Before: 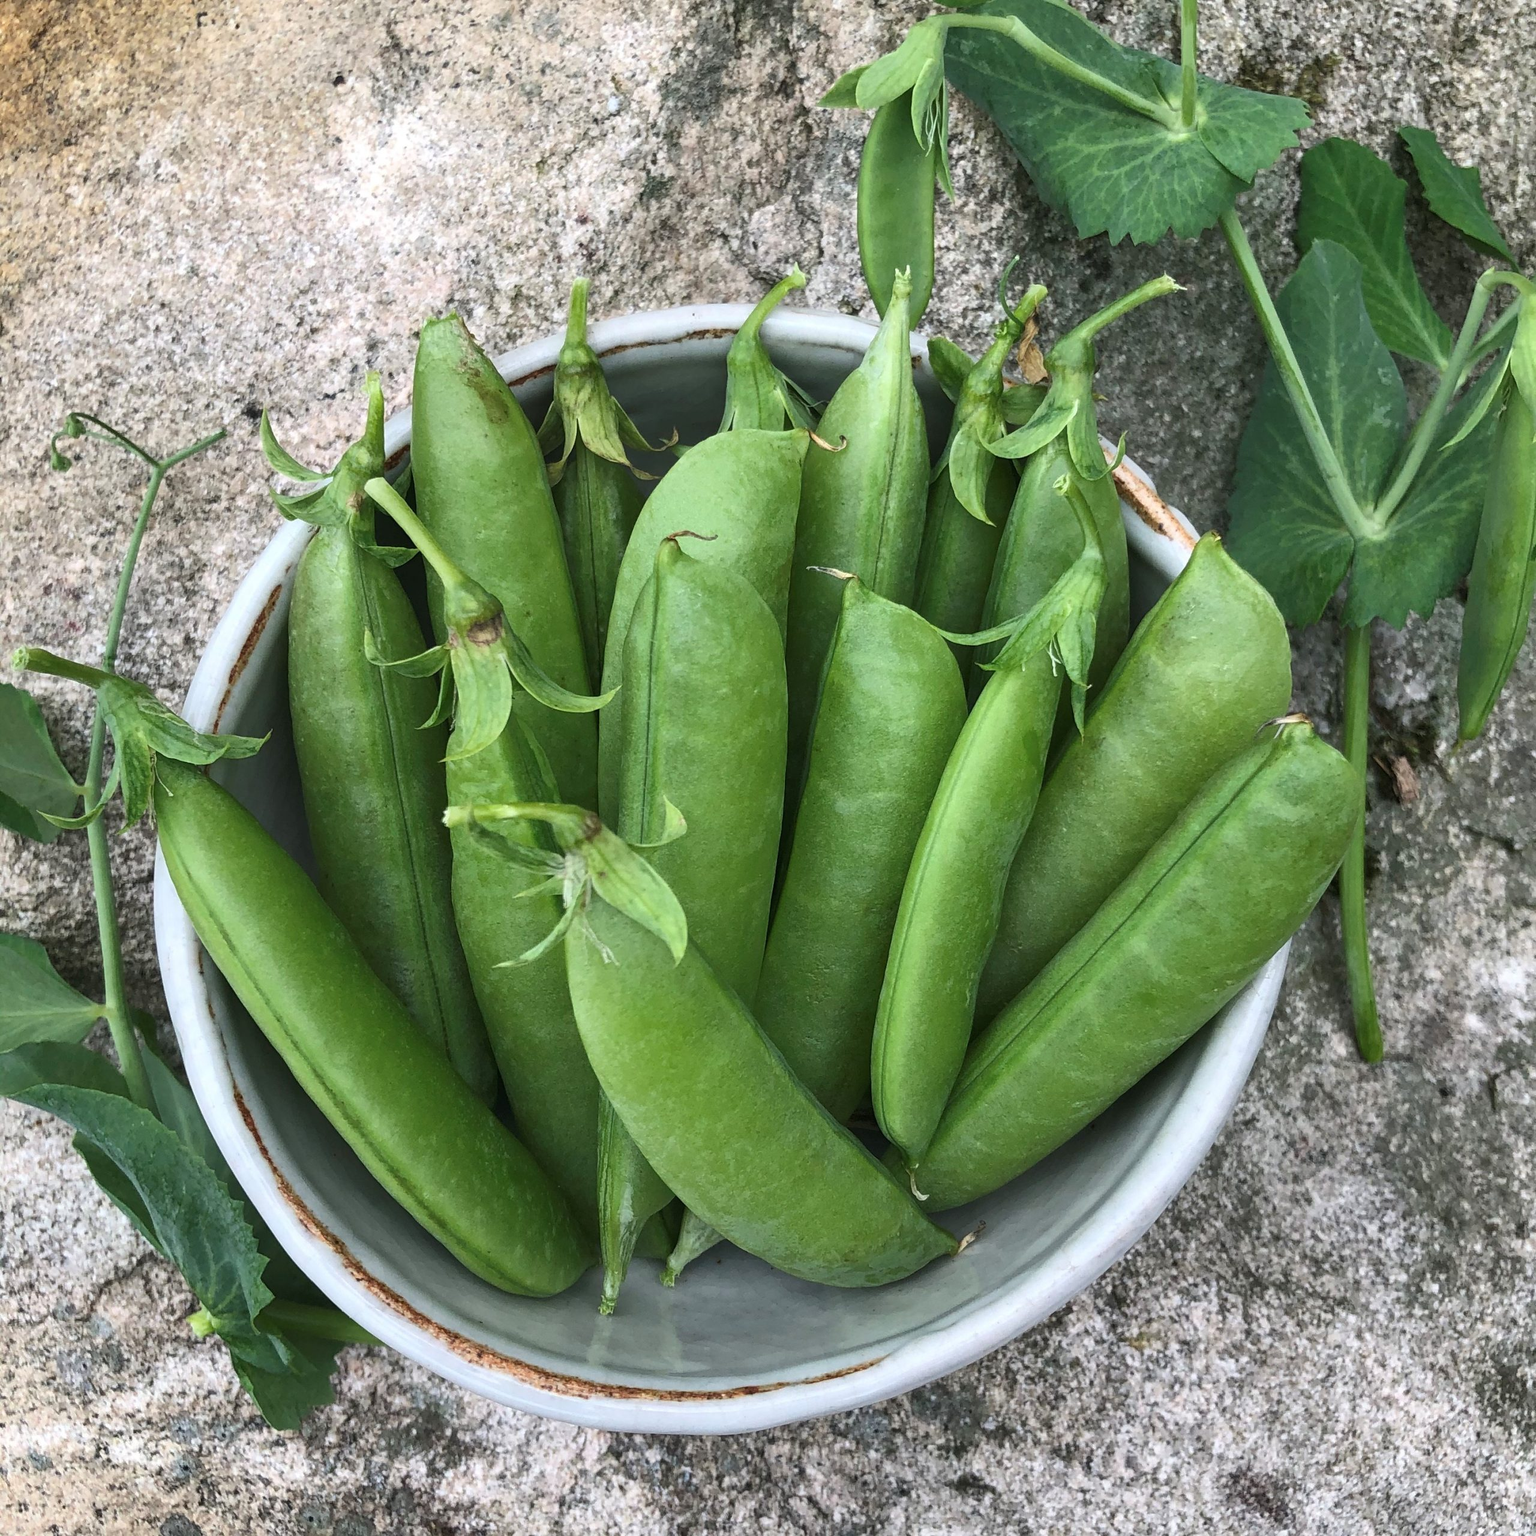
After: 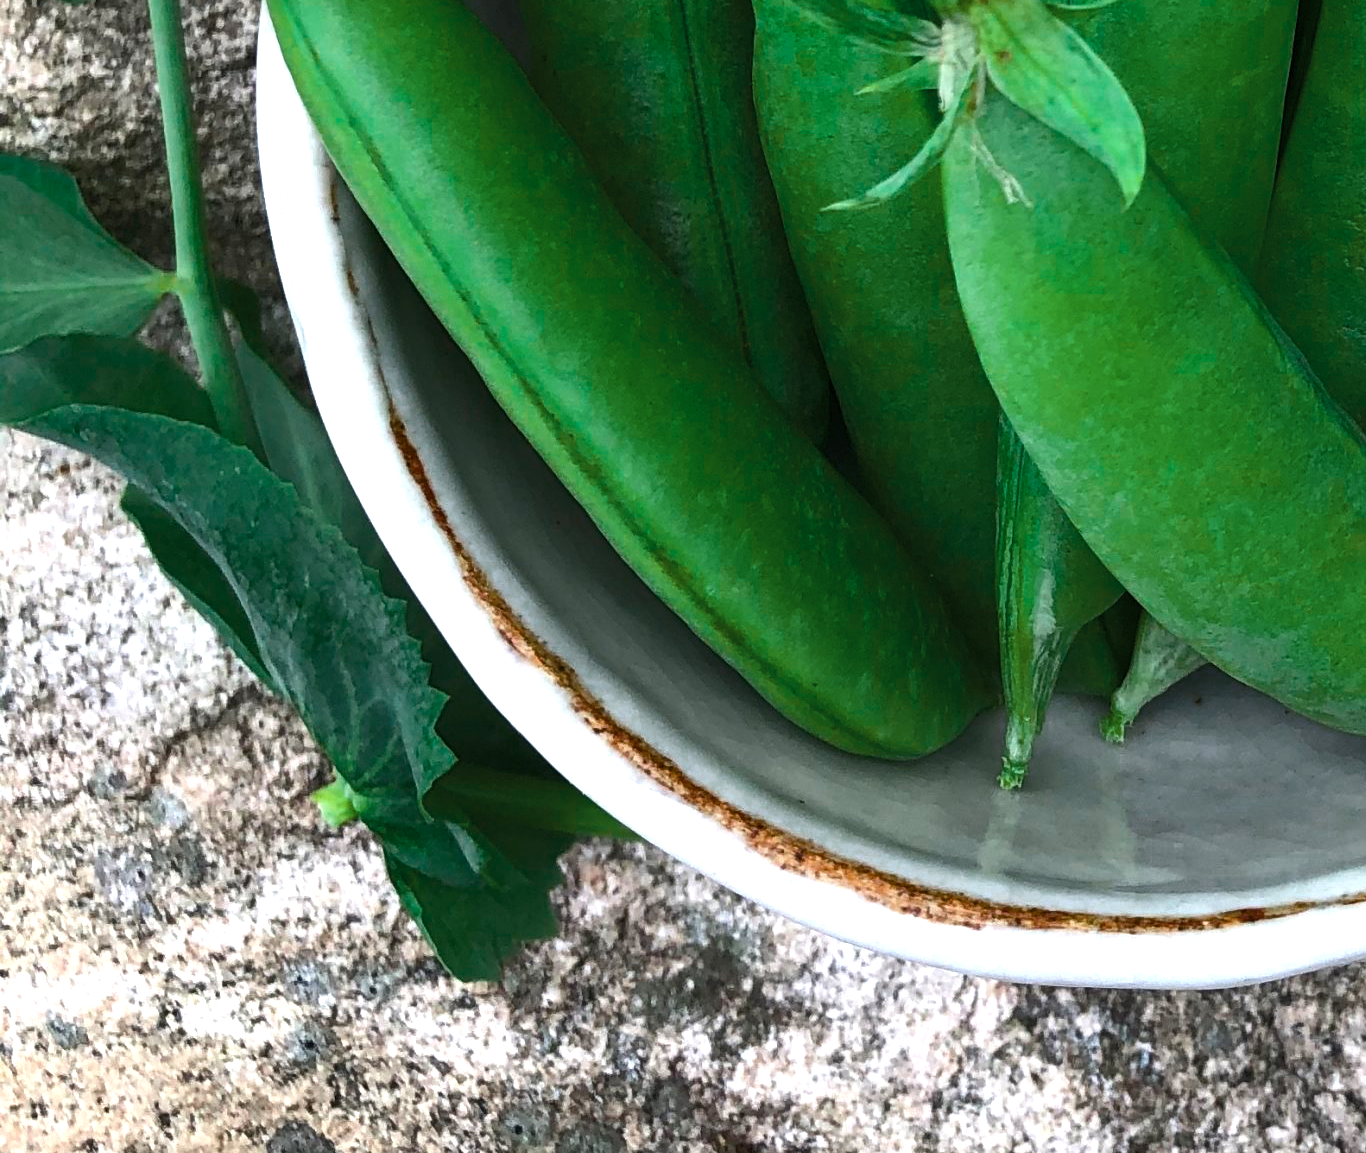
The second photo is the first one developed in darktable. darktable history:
color zones: curves: ch0 [(0, 0.5) (0.125, 0.4) (0.25, 0.5) (0.375, 0.4) (0.5, 0.4) (0.625, 0.6) (0.75, 0.6) (0.875, 0.5)]; ch1 [(0, 0.35) (0.125, 0.45) (0.25, 0.35) (0.375, 0.35) (0.5, 0.35) (0.625, 0.35) (0.75, 0.45) (0.875, 0.35)]; ch2 [(0, 0.6) (0.125, 0.5) (0.25, 0.5) (0.375, 0.6) (0.5, 0.6) (0.625, 0.5) (0.75, 0.5) (0.875, 0.5)]
color balance rgb: linear chroma grading › global chroma 9%, perceptual saturation grading › global saturation 36%, perceptual saturation grading › shadows 35%, perceptual brilliance grading › global brilliance 15%, perceptual brilliance grading › shadows -35%, global vibrance 15%
crop and rotate: top 54.778%, right 46.61%, bottom 0.159%
